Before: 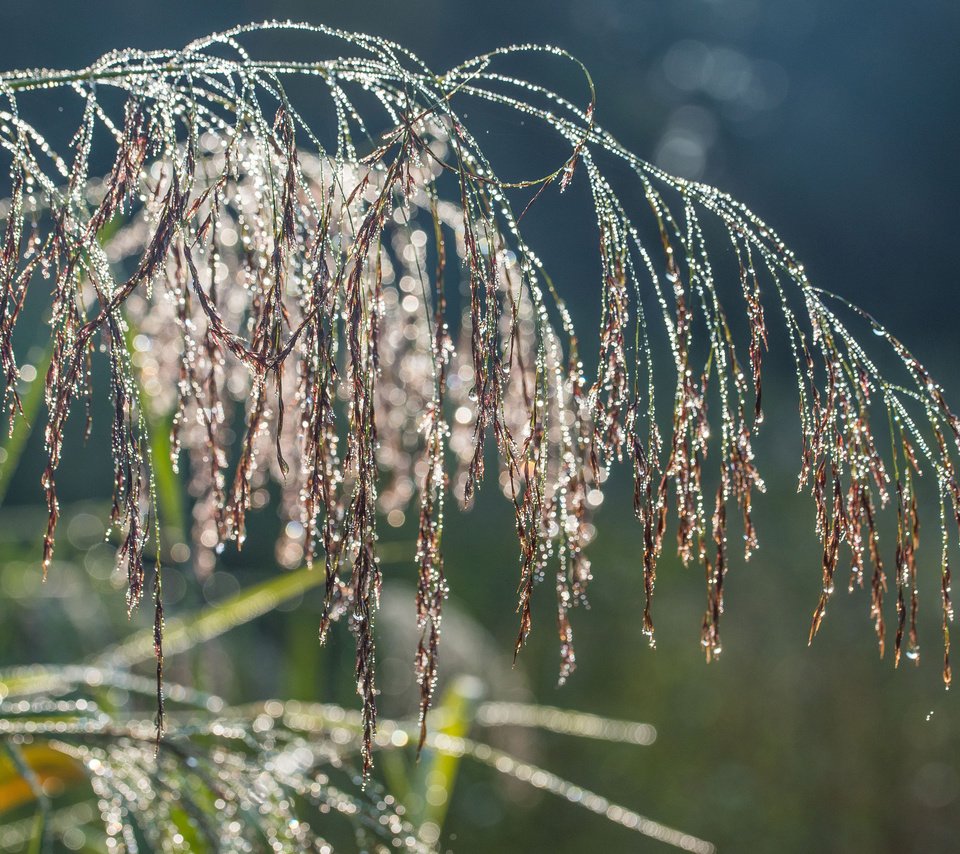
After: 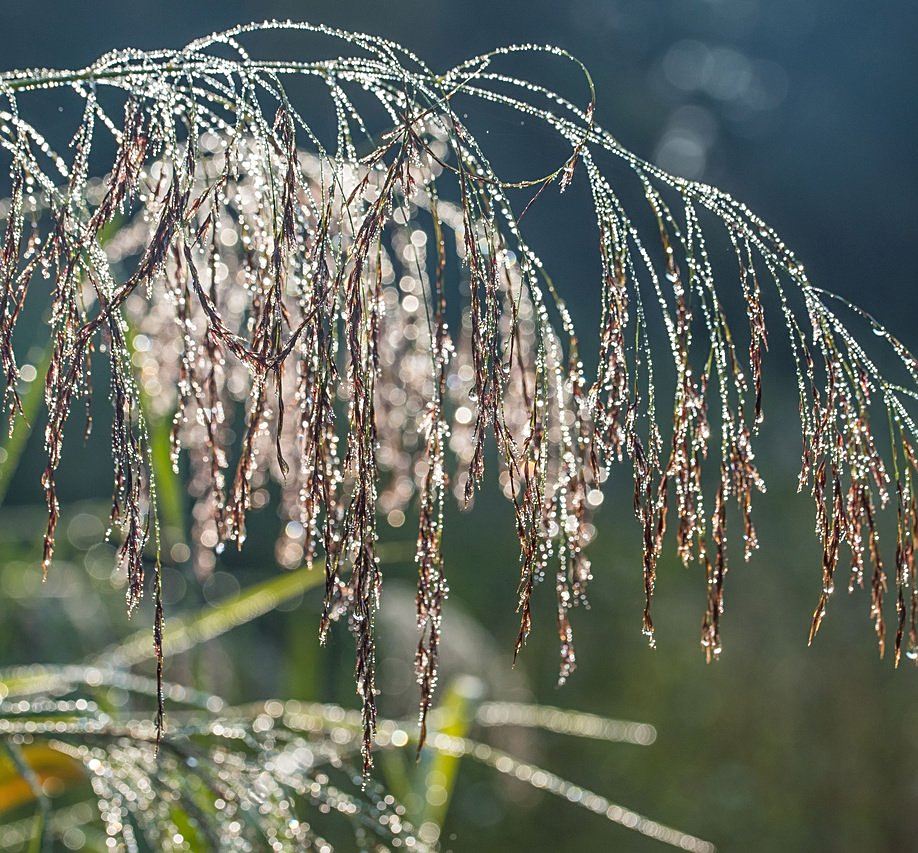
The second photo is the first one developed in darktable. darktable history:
local contrast: mode bilateral grid, contrast 9, coarseness 25, detail 115%, midtone range 0.2
crop: right 4.284%, bottom 0.022%
sharpen: on, module defaults
